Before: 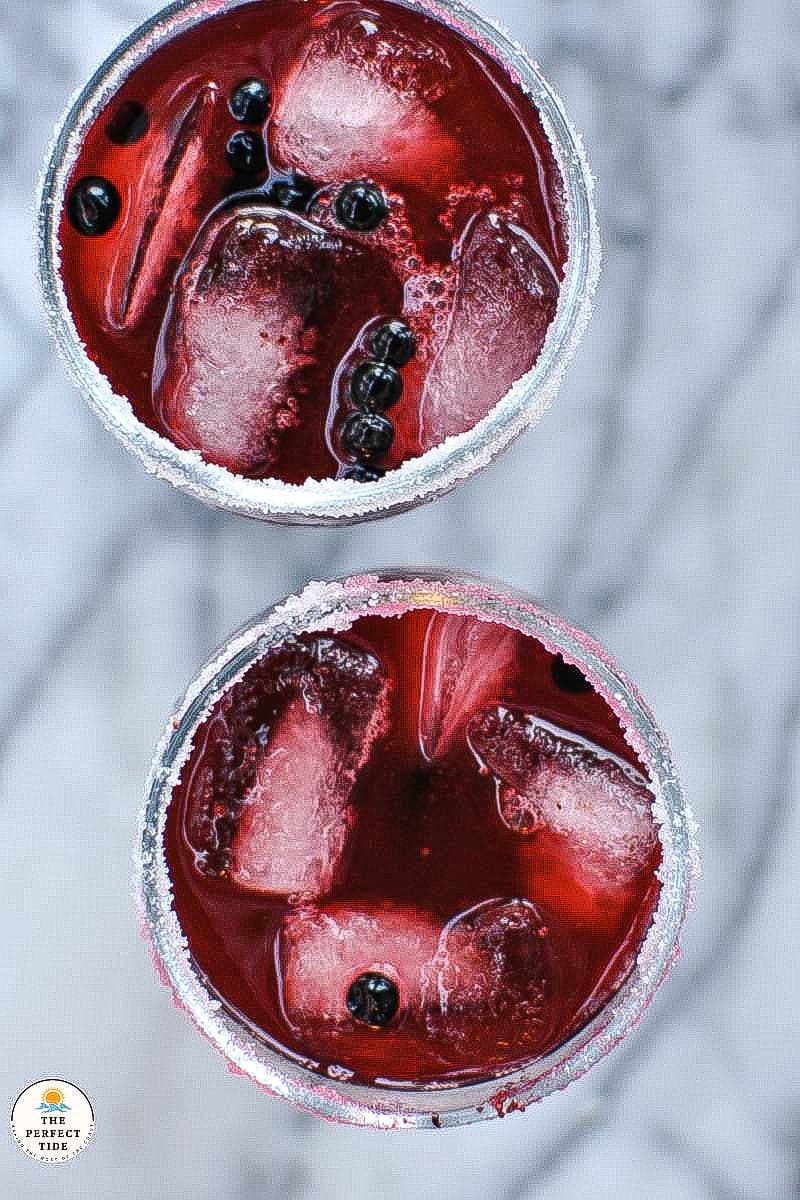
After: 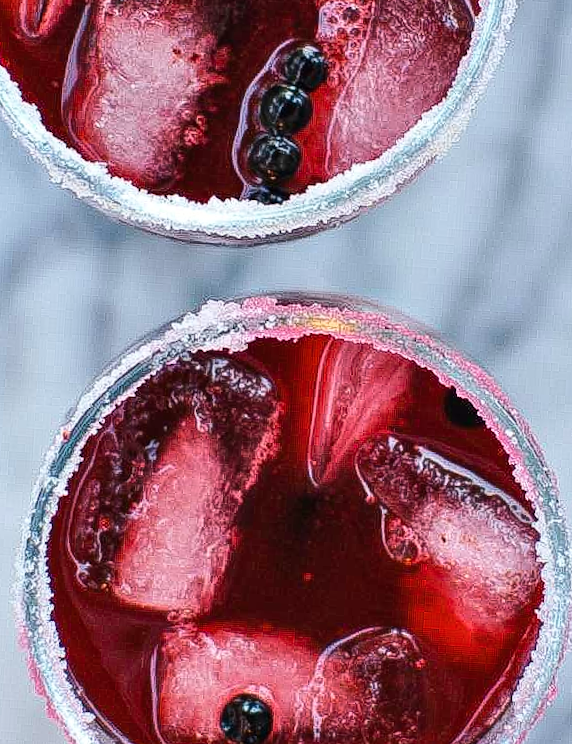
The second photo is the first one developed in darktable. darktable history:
white balance: emerald 1
velvia: on, module defaults
color balance rgb: on, module defaults
crop and rotate: angle -3.37°, left 9.79%, top 20.73%, right 12.42%, bottom 11.82%
